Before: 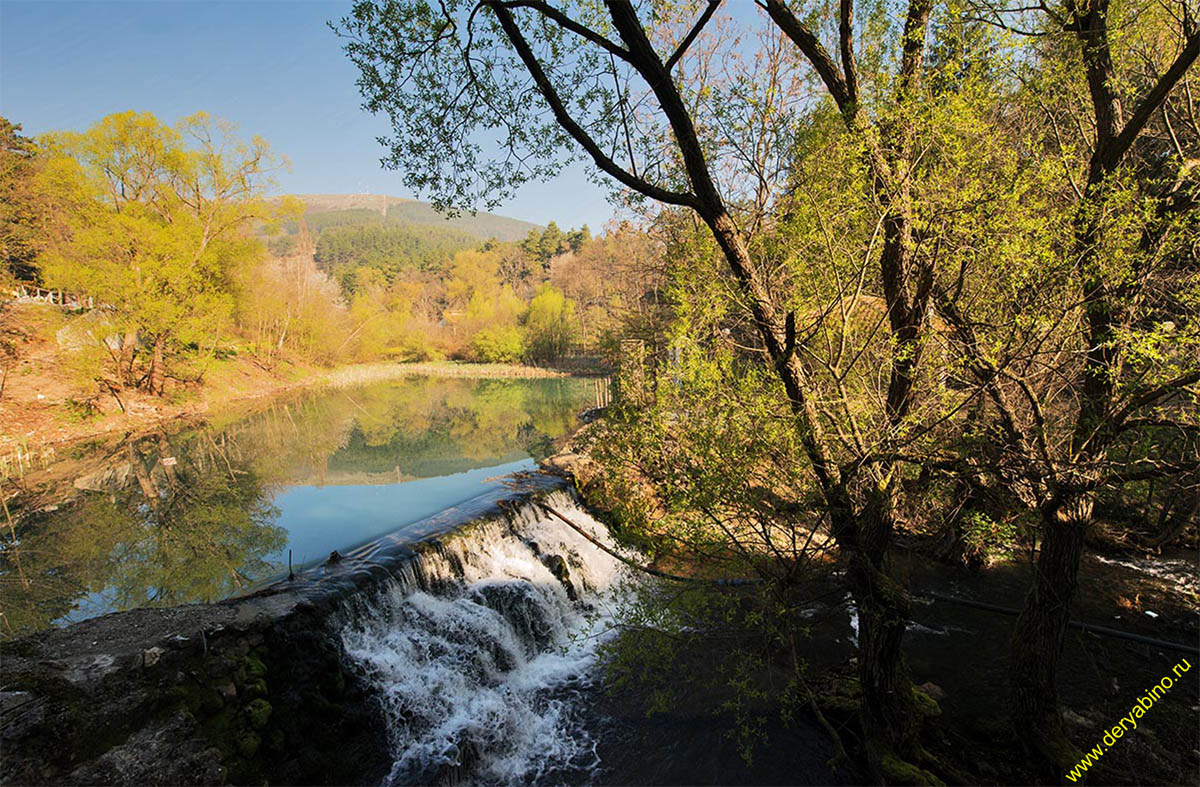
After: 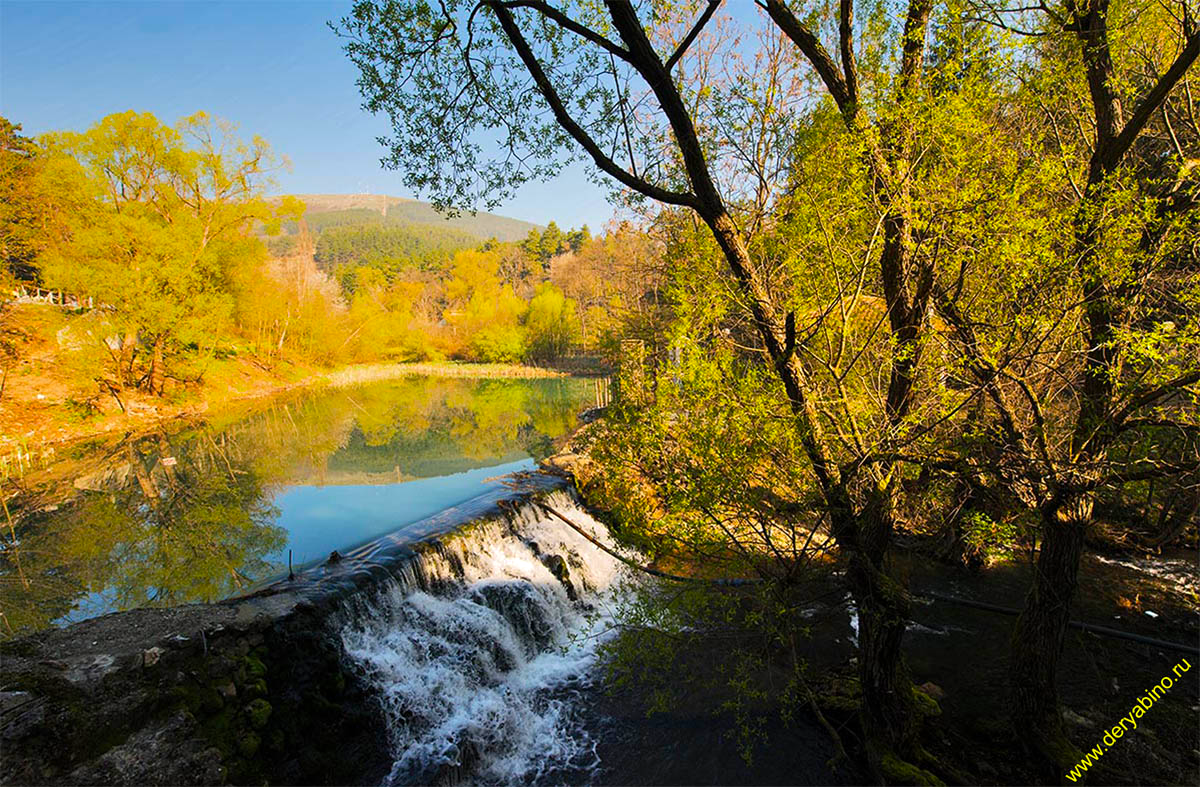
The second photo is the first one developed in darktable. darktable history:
color balance rgb: perceptual saturation grading › global saturation 36.66%, perceptual brilliance grading › global brilliance 2.924%, global vibrance 12.041%
